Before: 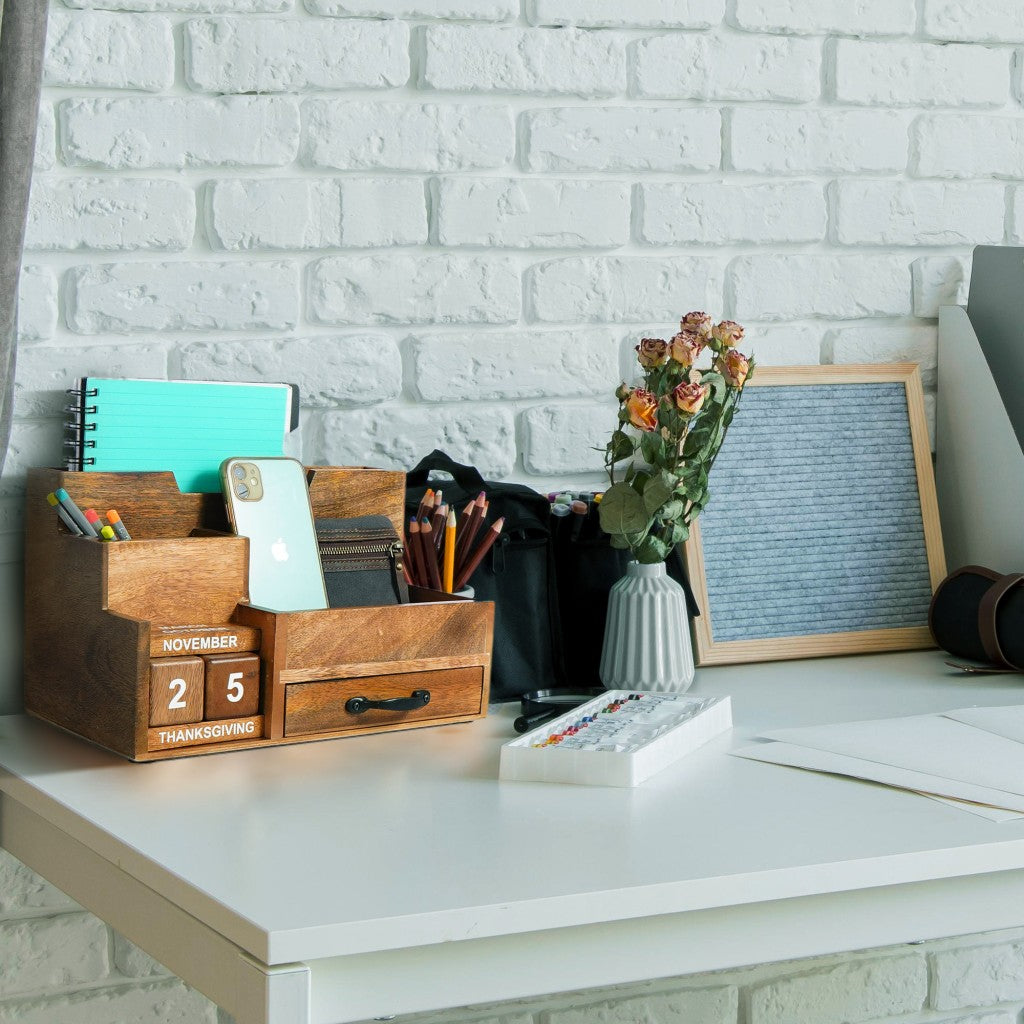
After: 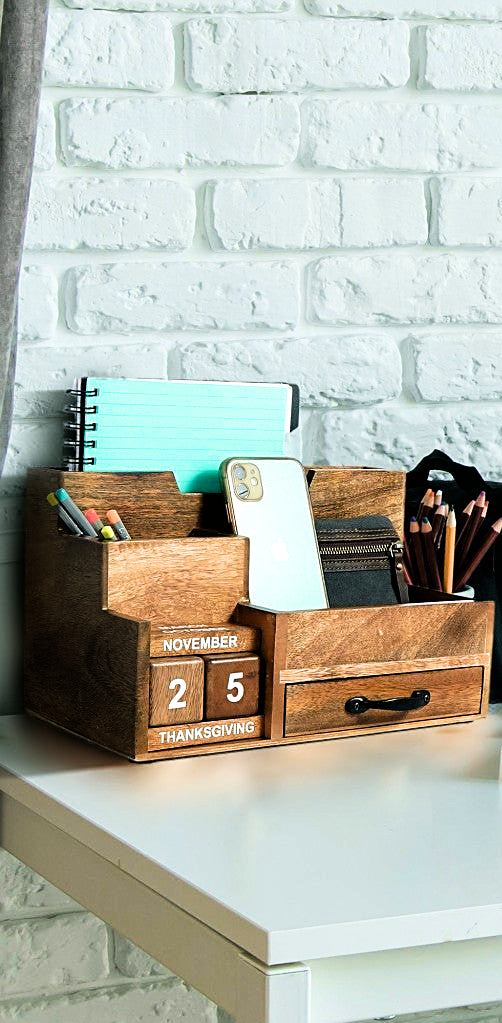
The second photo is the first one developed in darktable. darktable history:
velvia: on, module defaults
crop and rotate: left 0.01%, top 0%, right 50.884%
filmic rgb: black relative exposure -6.48 EV, white relative exposure 2.43 EV, target white luminance 99.905%, hardness 5.25, latitude 0.508%, contrast 1.415, highlights saturation mix 1.9%, color science v6 (2022), iterations of high-quality reconstruction 0
sharpen: on, module defaults
